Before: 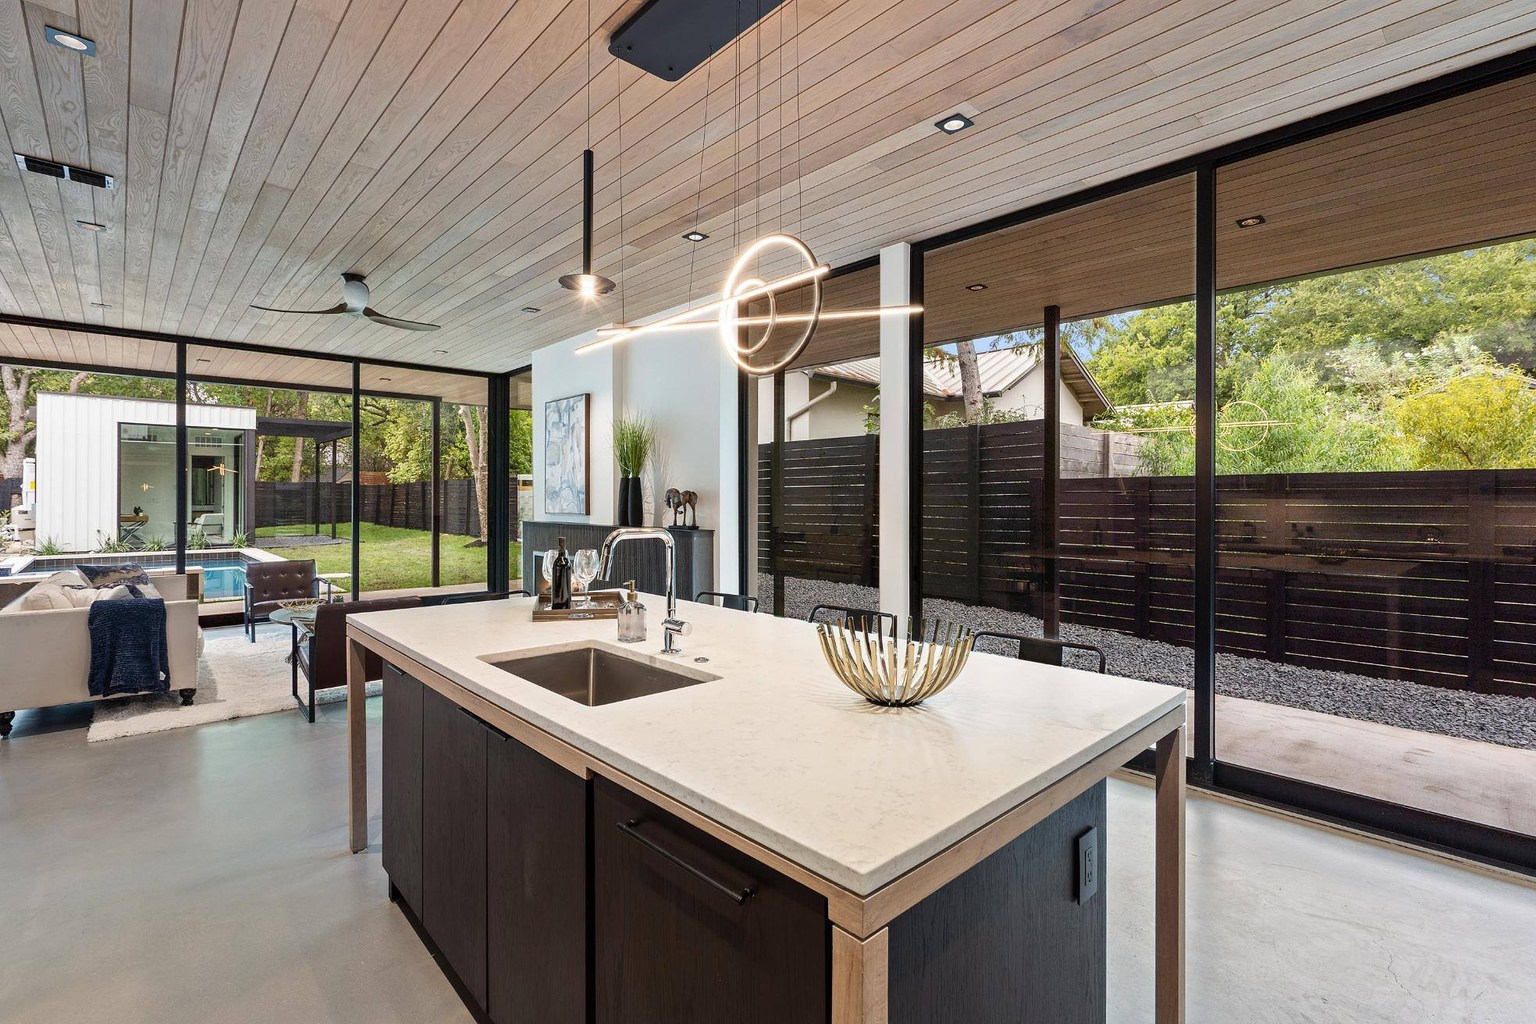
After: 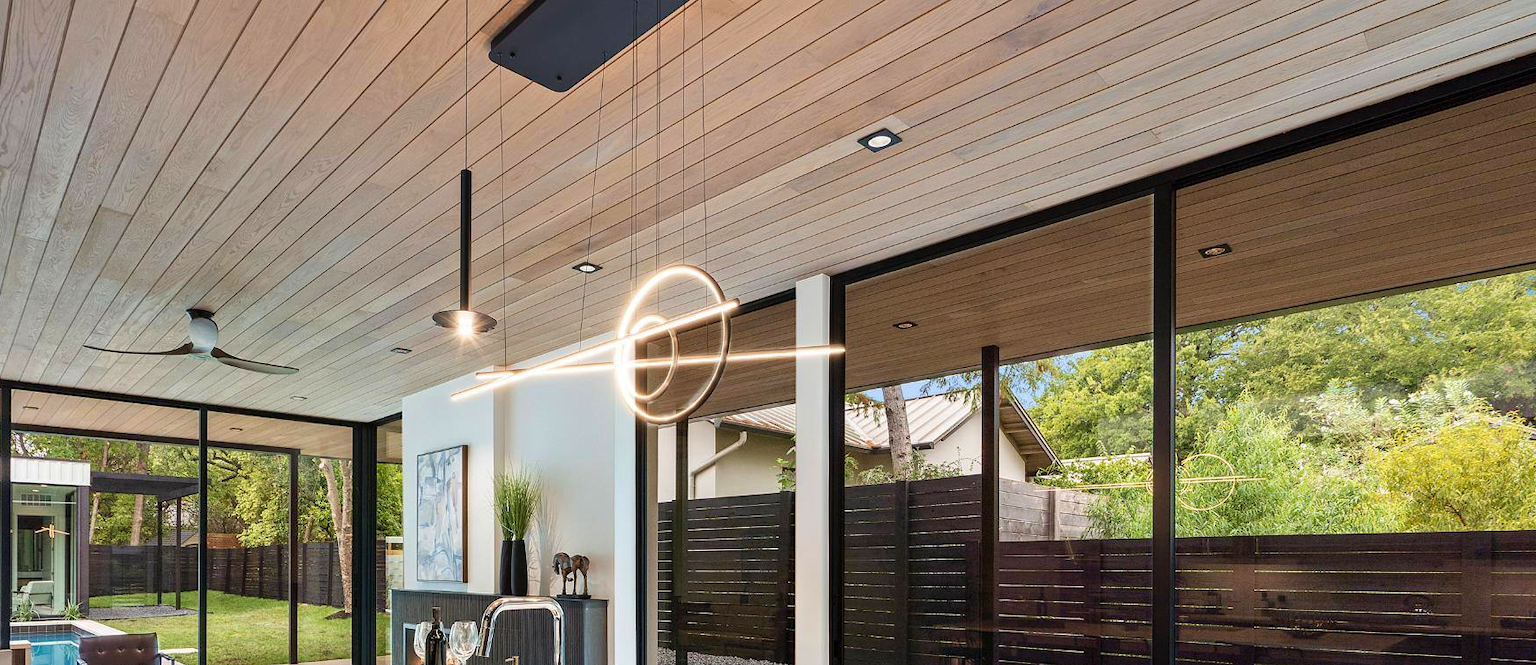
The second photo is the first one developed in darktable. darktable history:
velvia: on, module defaults
crop and rotate: left 11.549%, bottom 42.486%
